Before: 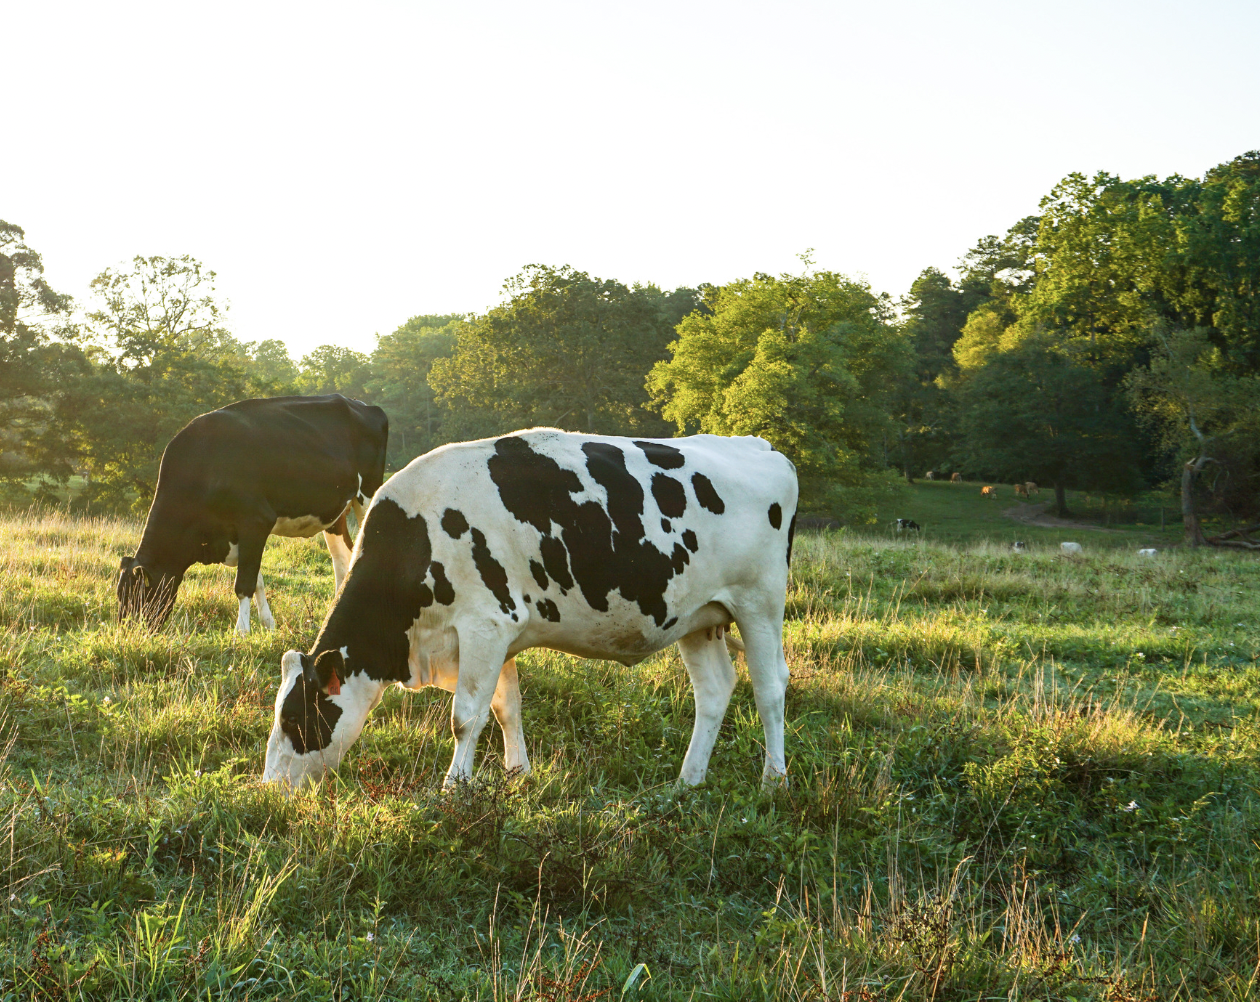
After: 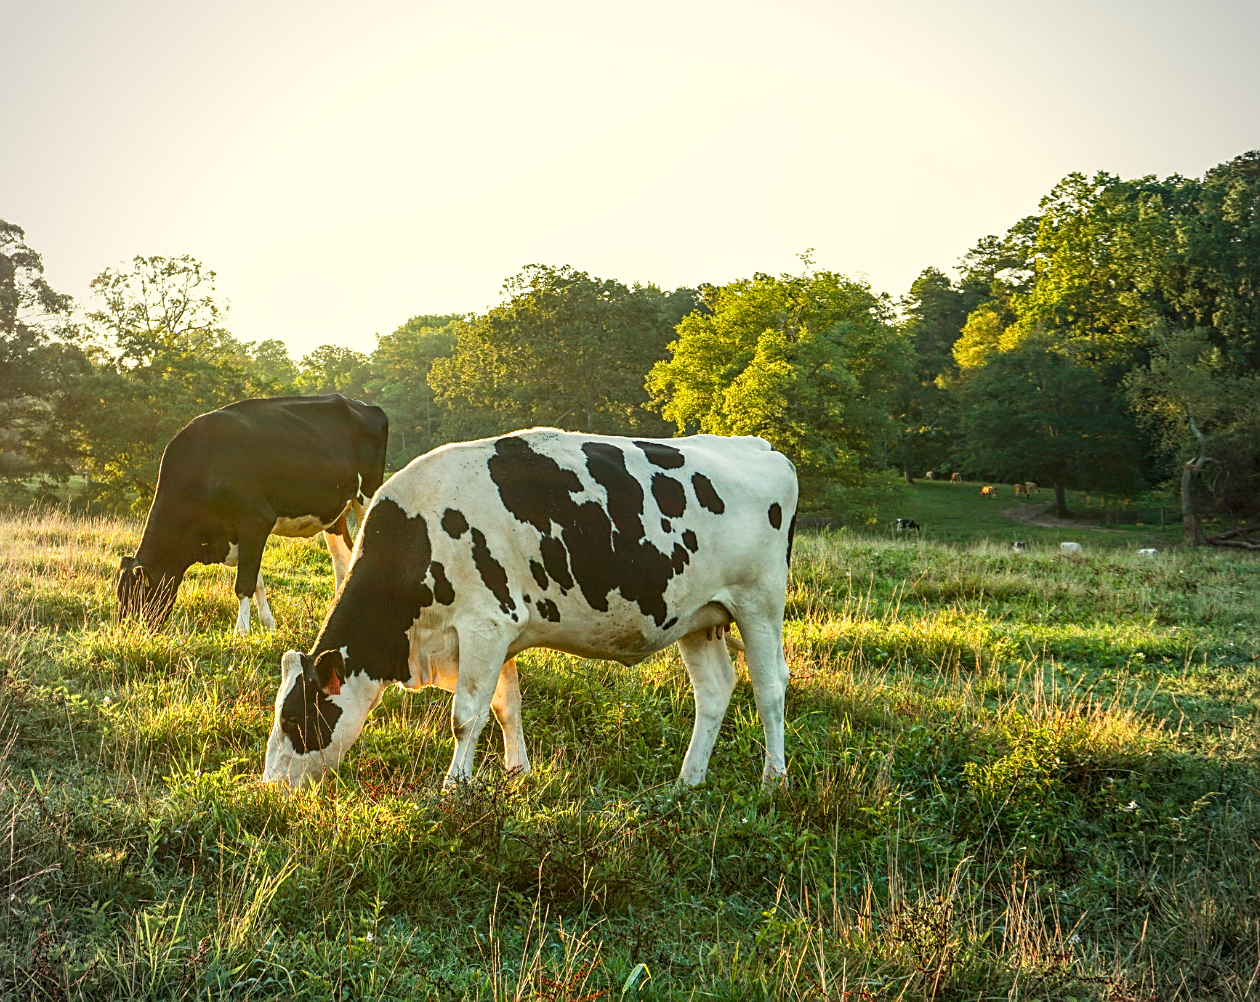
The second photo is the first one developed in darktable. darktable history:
sharpen: on, module defaults
local contrast: on, module defaults
vignetting: fall-off radius 45%, brightness -0.33
white balance: red 1.029, blue 0.92
rgb levels: preserve colors max RGB
